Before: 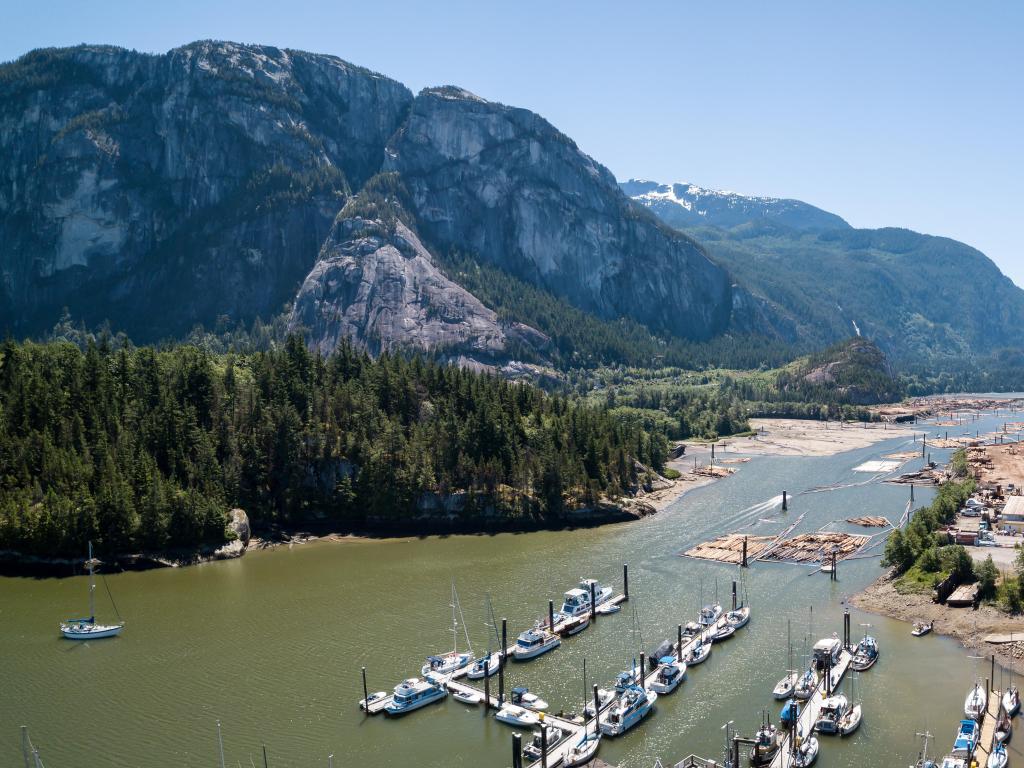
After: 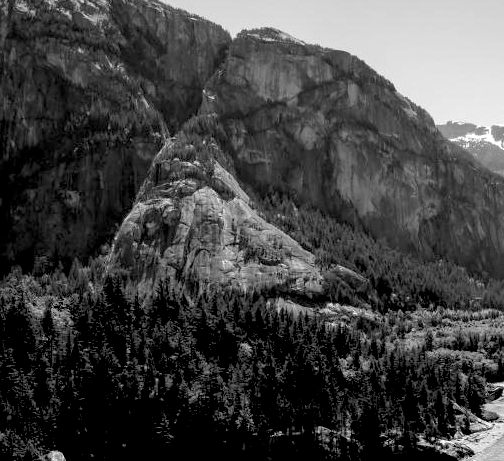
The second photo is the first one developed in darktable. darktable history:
exposure: black level correction 0.031, exposure 0.304 EV, compensate highlight preservation false
color contrast: green-magenta contrast 0.81
monochrome: a -4.13, b 5.16, size 1
crop: left 17.835%, top 7.675%, right 32.881%, bottom 32.213%
